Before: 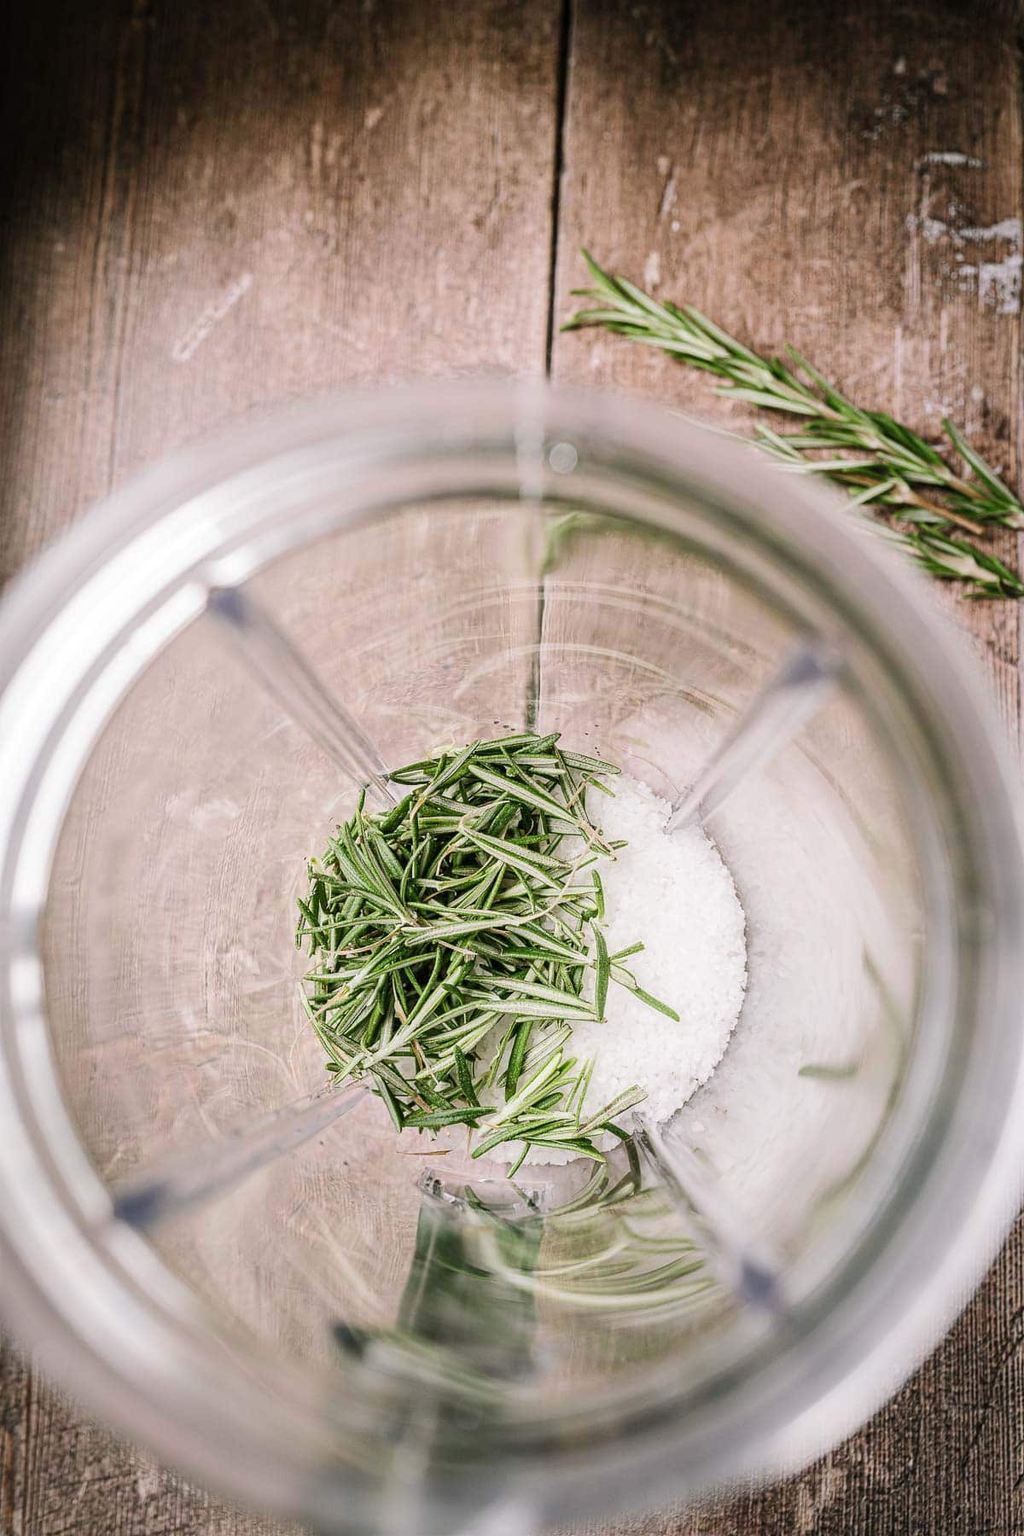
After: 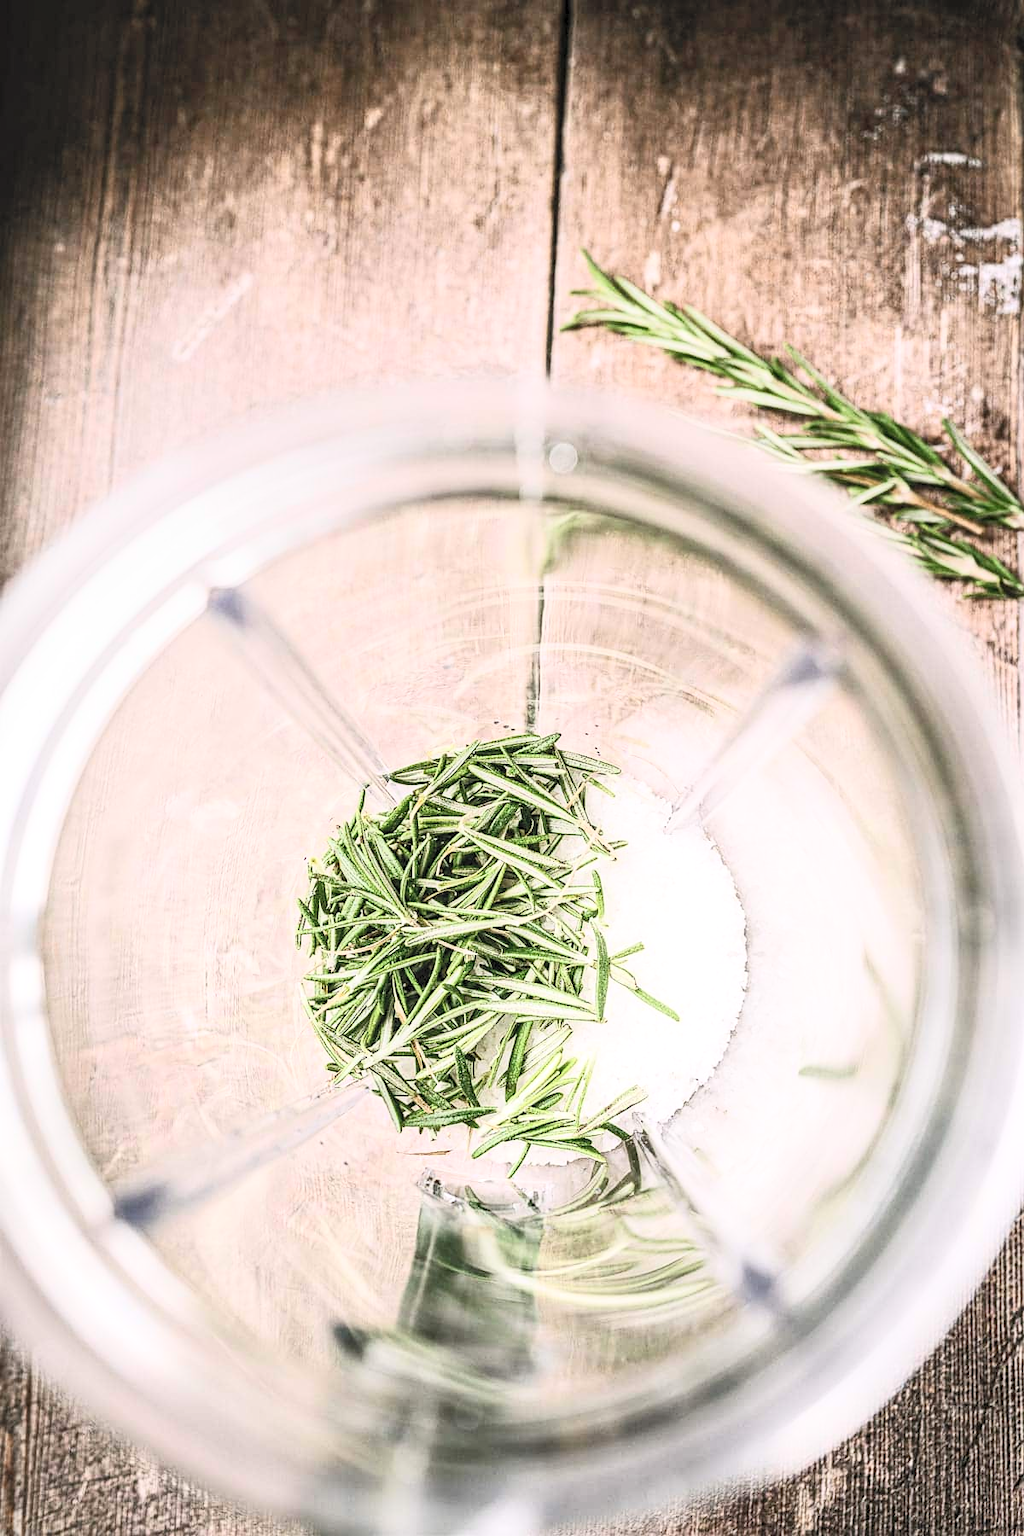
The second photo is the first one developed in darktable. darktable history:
sharpen: amount 0.213
local contrast: on, module defaults
contrast brightness saturation: contrast 0.377, brightness 0.516
